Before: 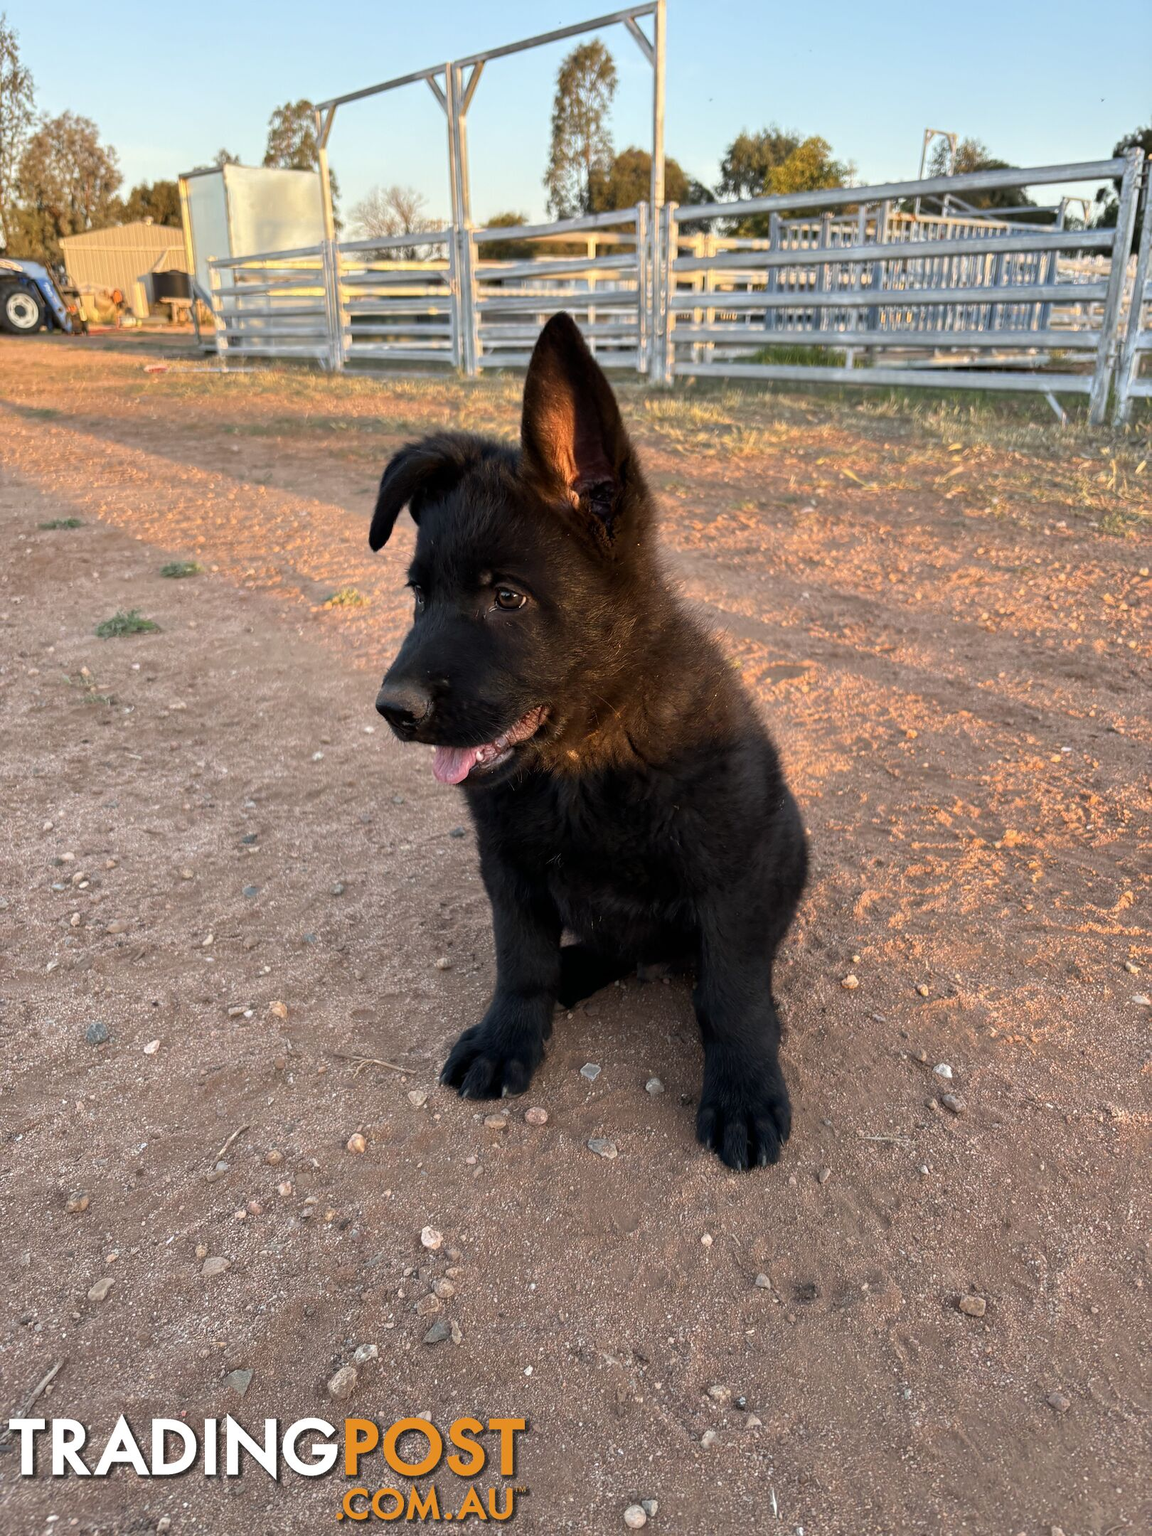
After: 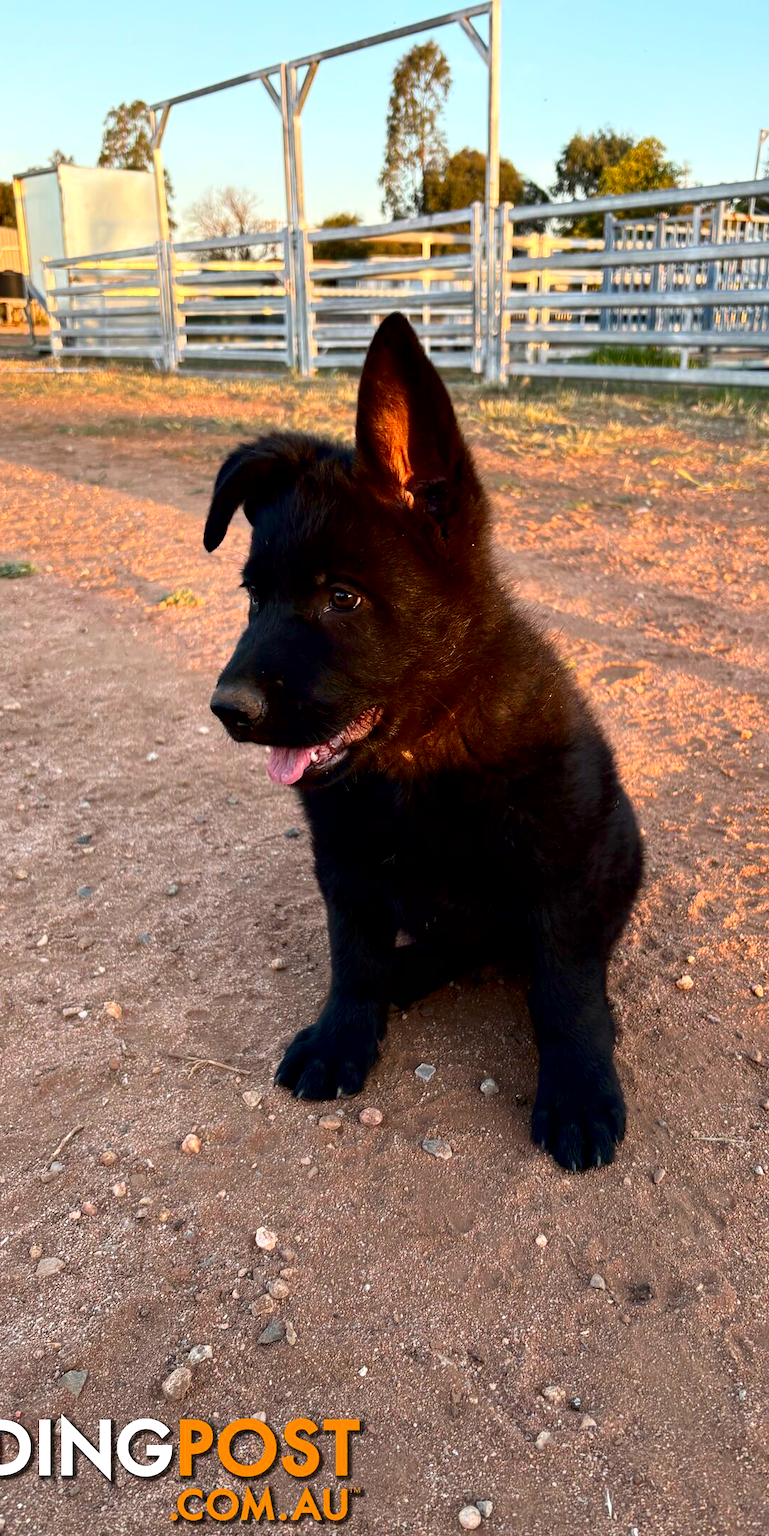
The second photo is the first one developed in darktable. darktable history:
exposure: black level correction 0.007, exposure 0.158 EV, compensate exposure bias true, compensate highlight preservation false
crop and rotate: left 14.439%, right 18.739%
shadows and highlights: shadows -30.49, highlights 30.74
contrast brightness saturation: contrast 0.131, brightness -0.057, saturation 0.162
